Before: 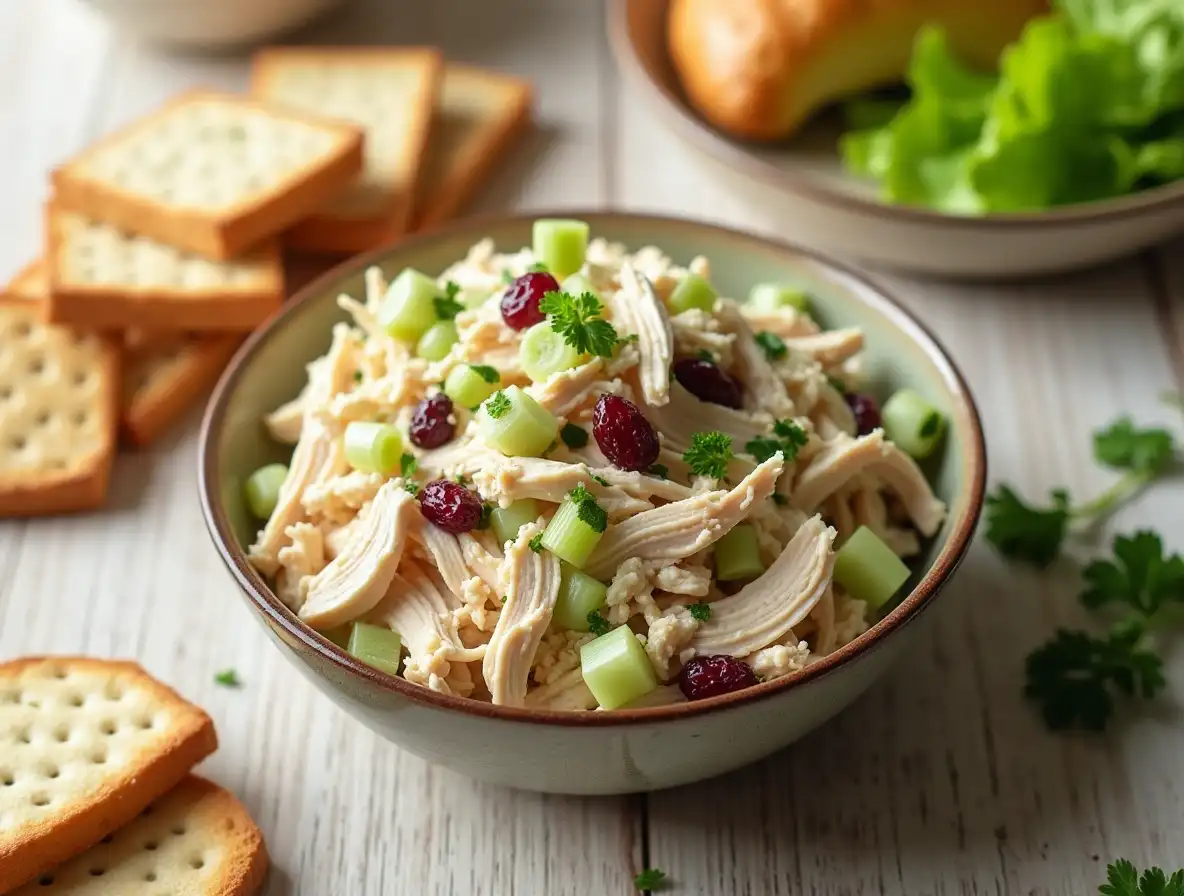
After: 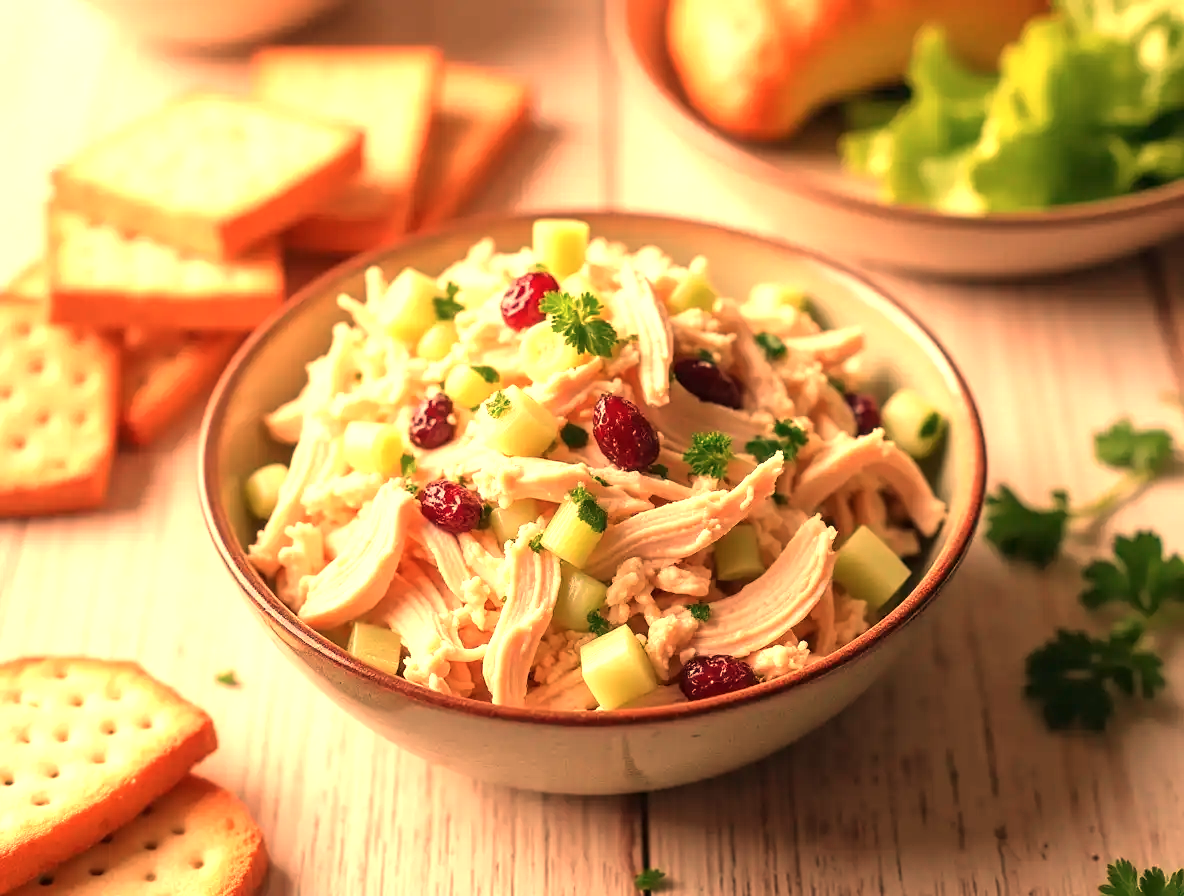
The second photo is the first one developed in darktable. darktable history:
exposure: exposure 0.574 EV, compensate highlight preservation false
white balance: red 1.467, blue 0.684
color calibration: illuminant as shot in camera, x 0.358, y 0.373, temperature 4628.91 K
